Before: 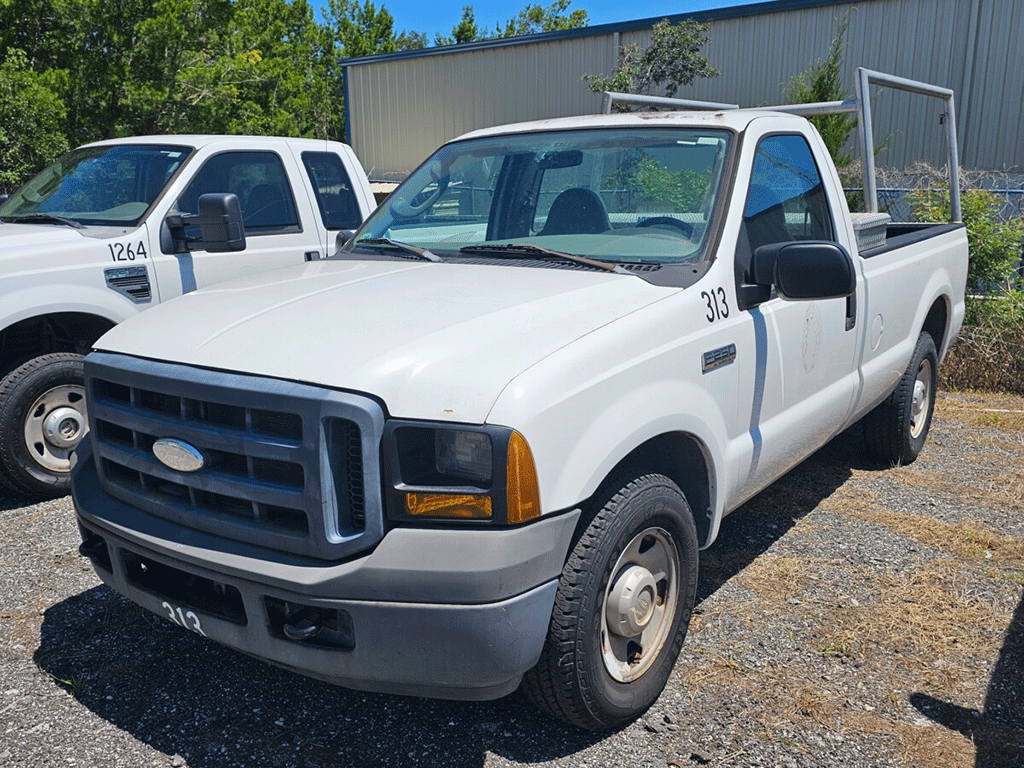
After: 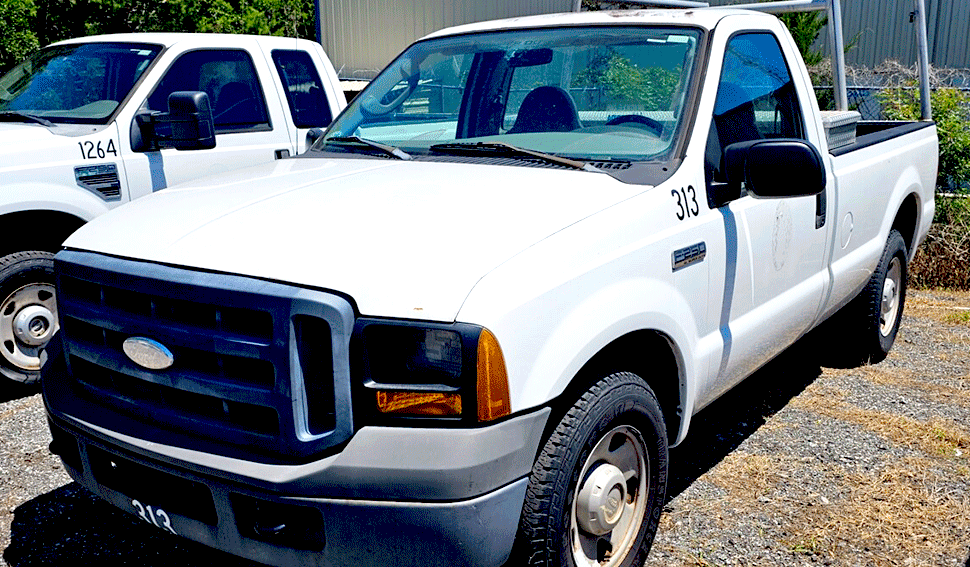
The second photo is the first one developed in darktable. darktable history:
crop and rotate: left 2.976%, top 13.315%, right 2.287%, bottom 12.765%
exposure: black level correction 0.041, exposure 0.499 EV, compensate highlight preservation false
